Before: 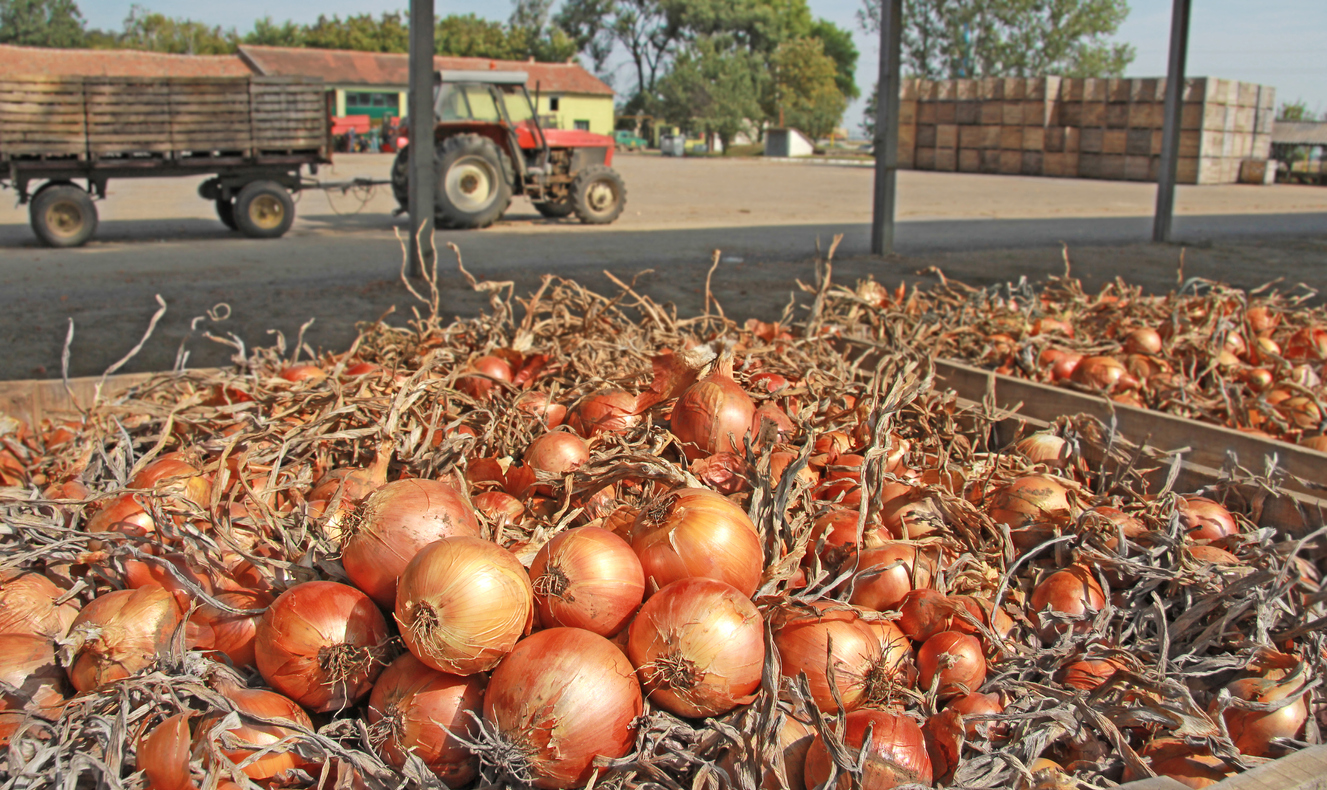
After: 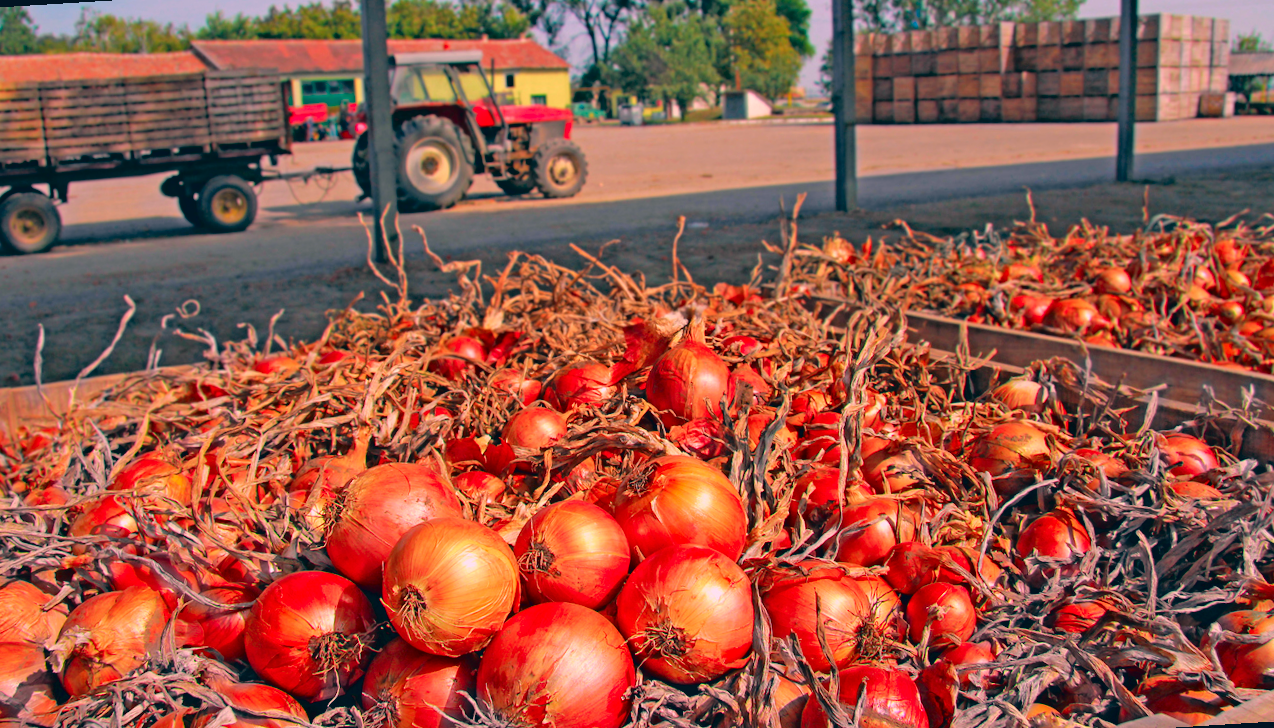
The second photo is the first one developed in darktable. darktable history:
color correction: highlights a* 17.03, highlights b* 0.205, shadows a* -15.38, shadows b* -14.56, saturation 1.5
tone curve: curves: ch0 [(0, 0.013) (0.181, 0.074) (0.337, 0.304) (0.498, 0.485) (0.78, 0.742) (0.993, 0.954)]; ch1 [(0, 0) (0.294, 0.184) (0.359, 0.34) (0.362, 0.35) (0.43, 0.41) (0.469, 0.463) (0.495, 0.502) (0.54, 0.563) (0.612, 0.641) (1, 1)]; ch2 [(0, 0) (0.44, 0.437) (0.495, 0.502) (0.524, 0.534) (0.557, 0.56) (0.634, 0.654) (0.728, 0.722) (1, 1)], color space Lab, independent channels, preserve colors none
rotate and perspective: rotation -3.52°, crop left 0.036, crop right 0.964, crop top 0.081, crop bottom 0.919
